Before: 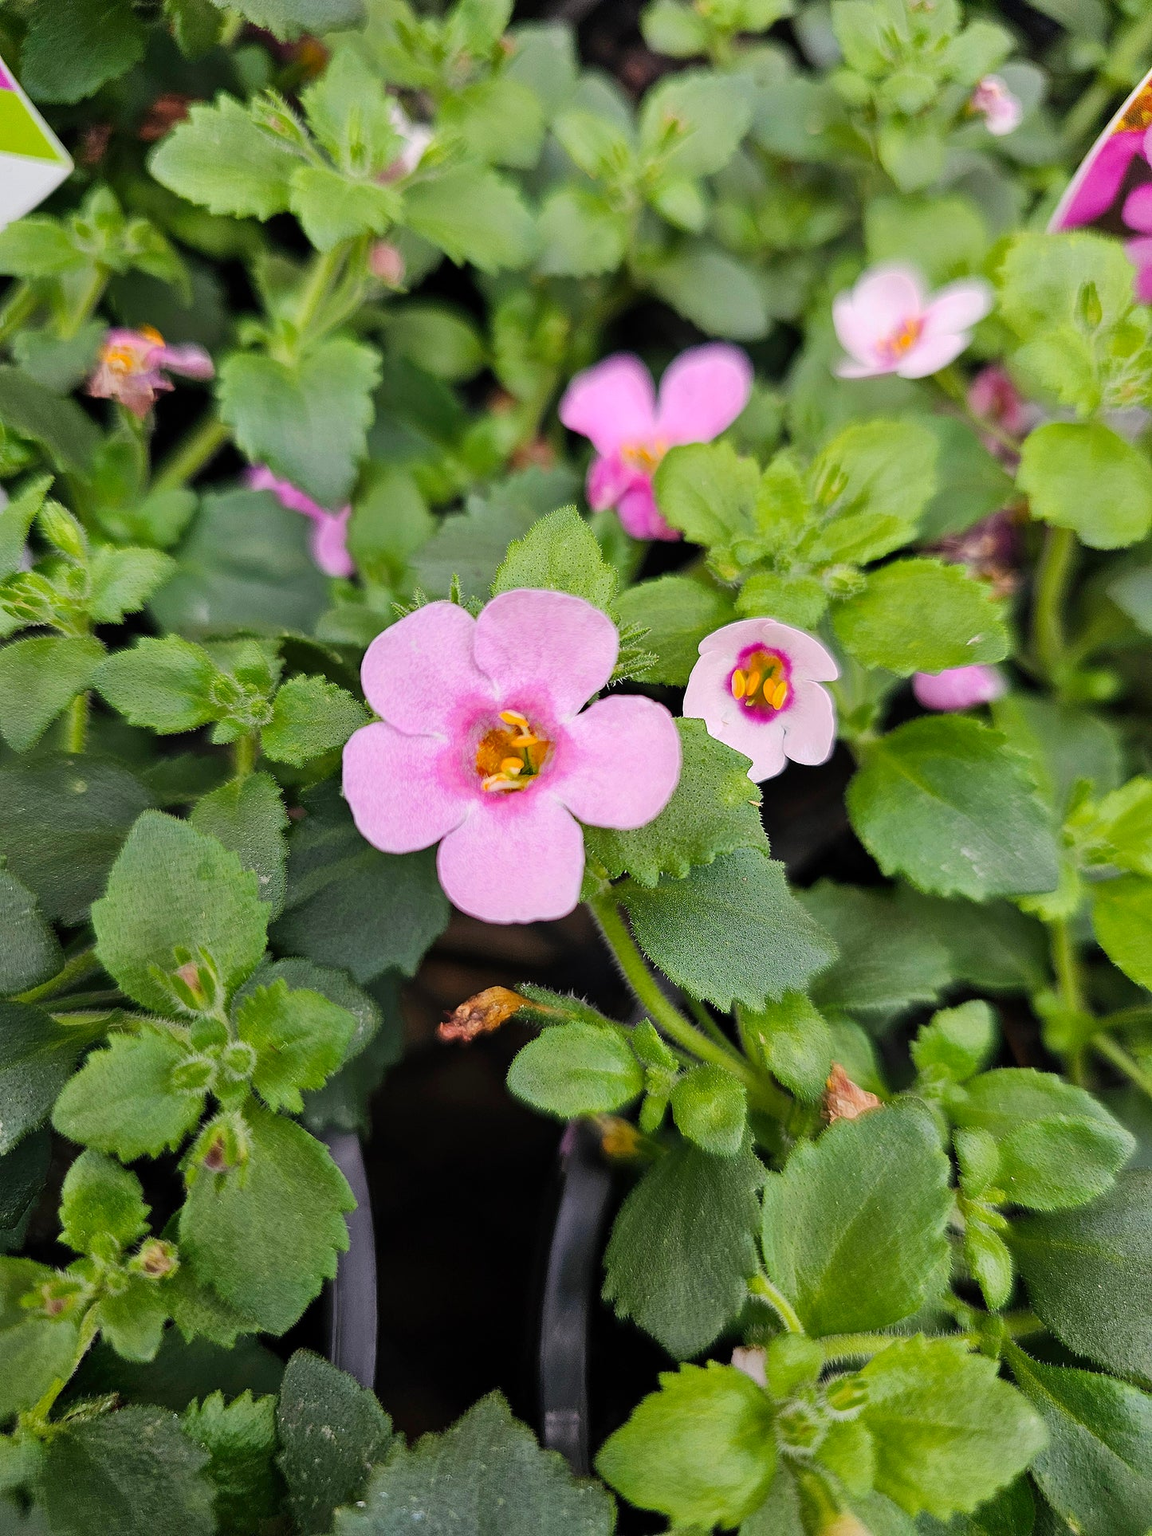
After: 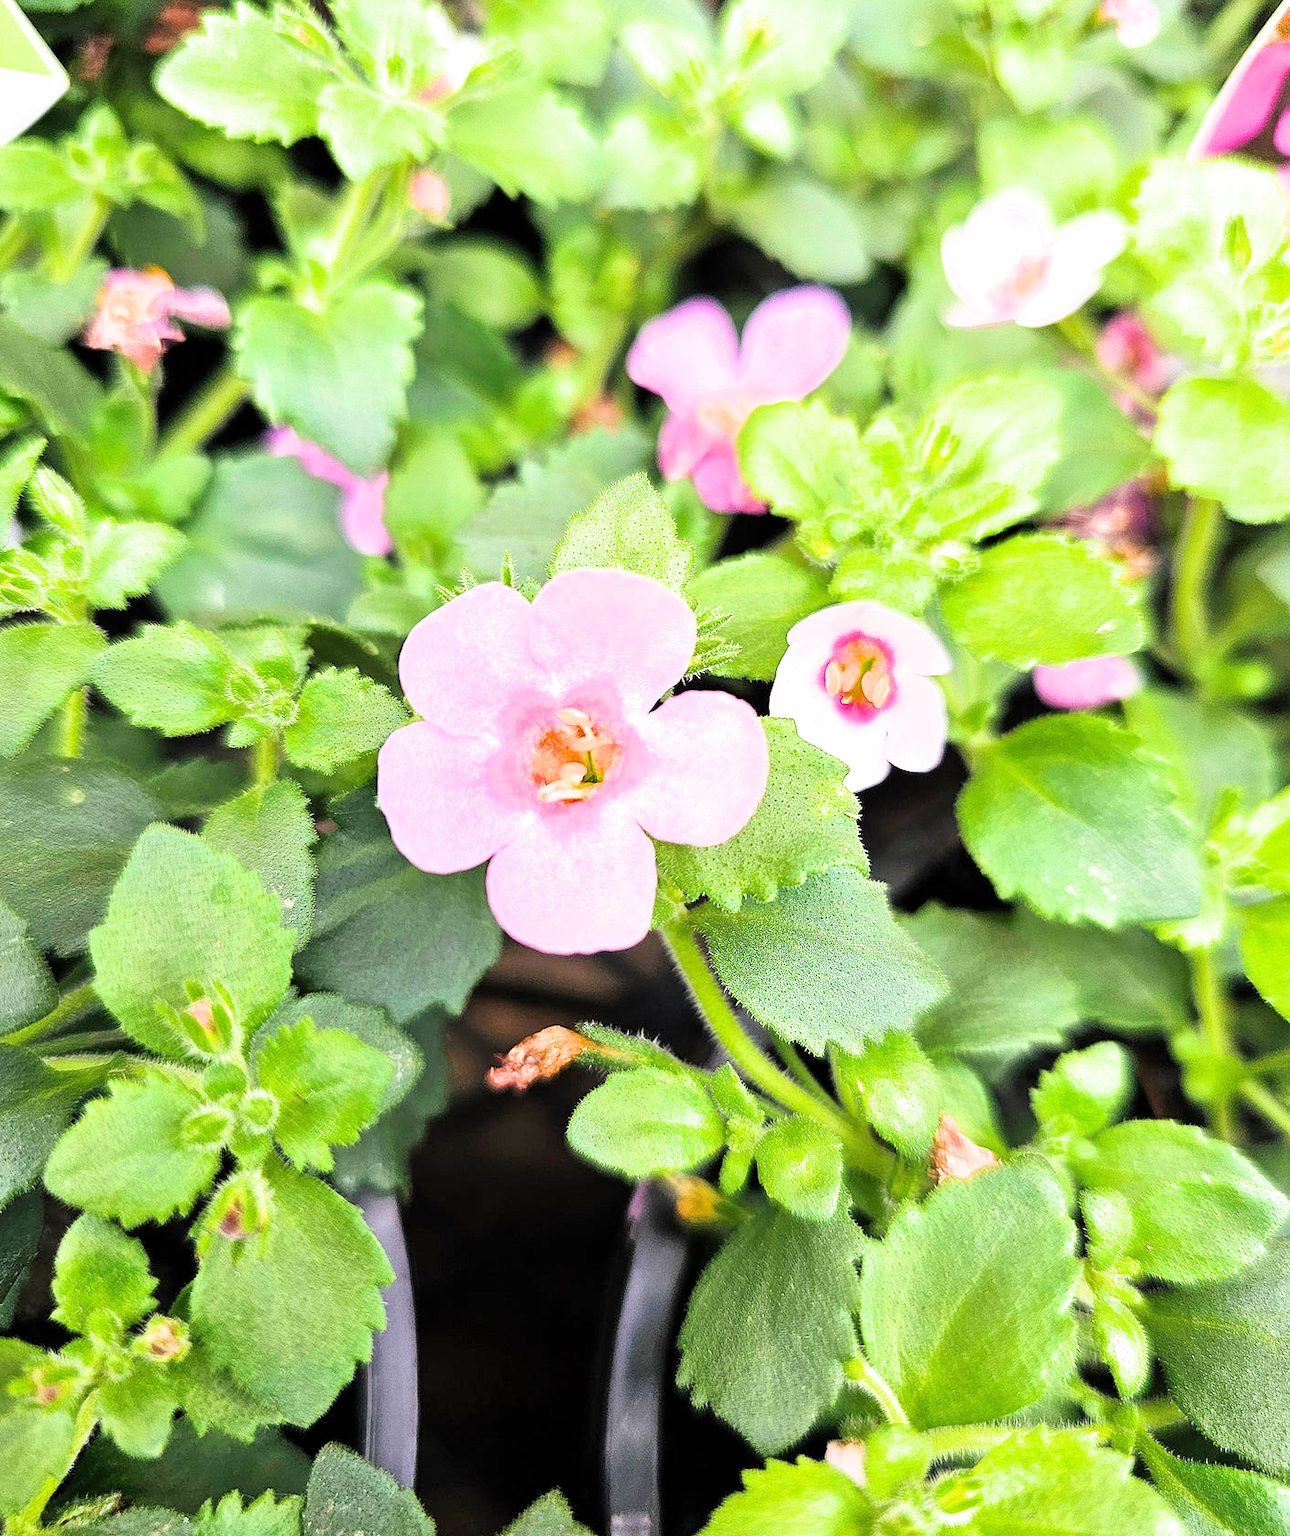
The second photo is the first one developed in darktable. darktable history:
filmic rgb: black relative exposure -8.13 EV, white relative exposure 3.78 EV, hardness 4.41, color science v6 (2022)
crop: left 1.22%, top 6.165%, right 1.322%, bottom 6.851%
exposure: black level correction 0, exposure 1.888 EV, compensate highlight preservation false
